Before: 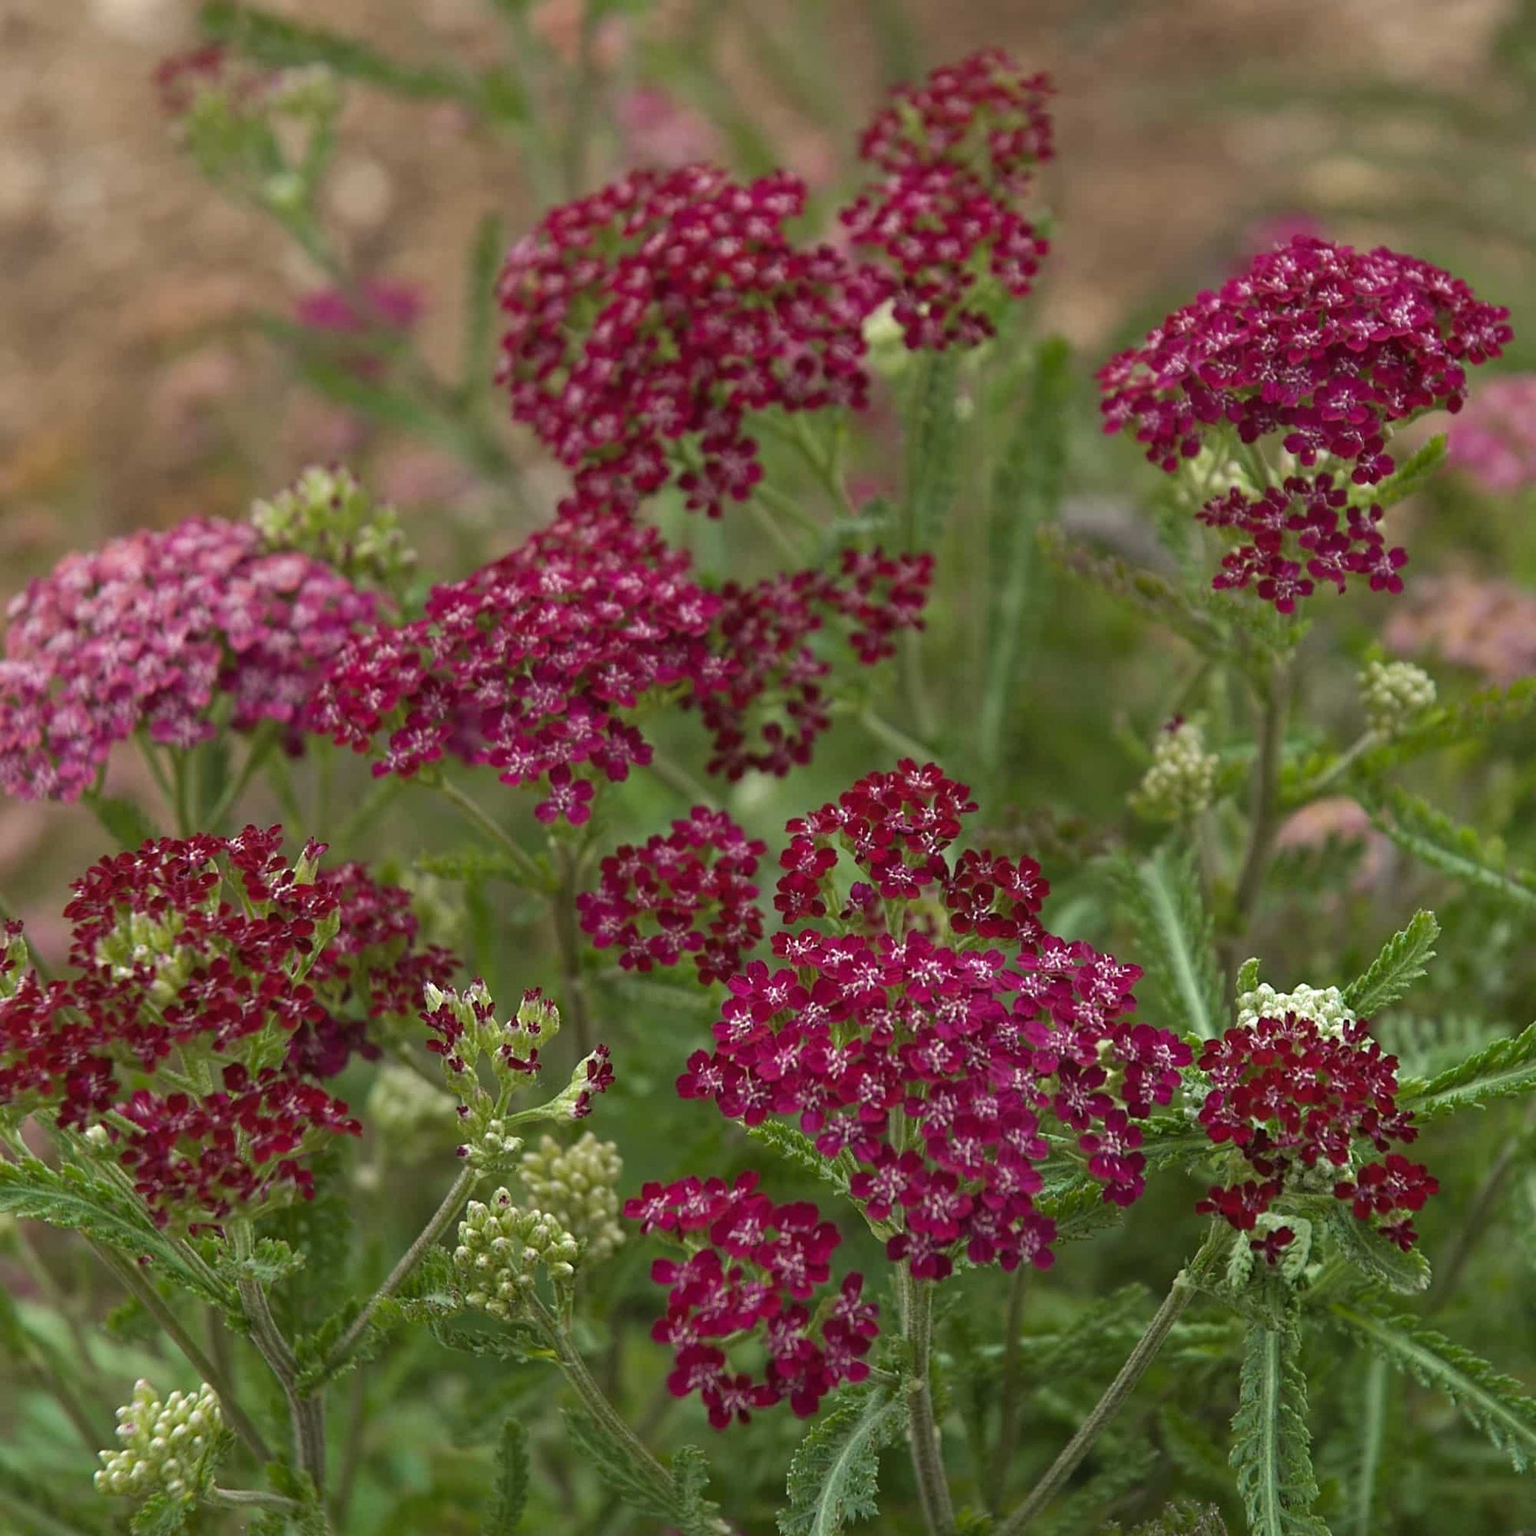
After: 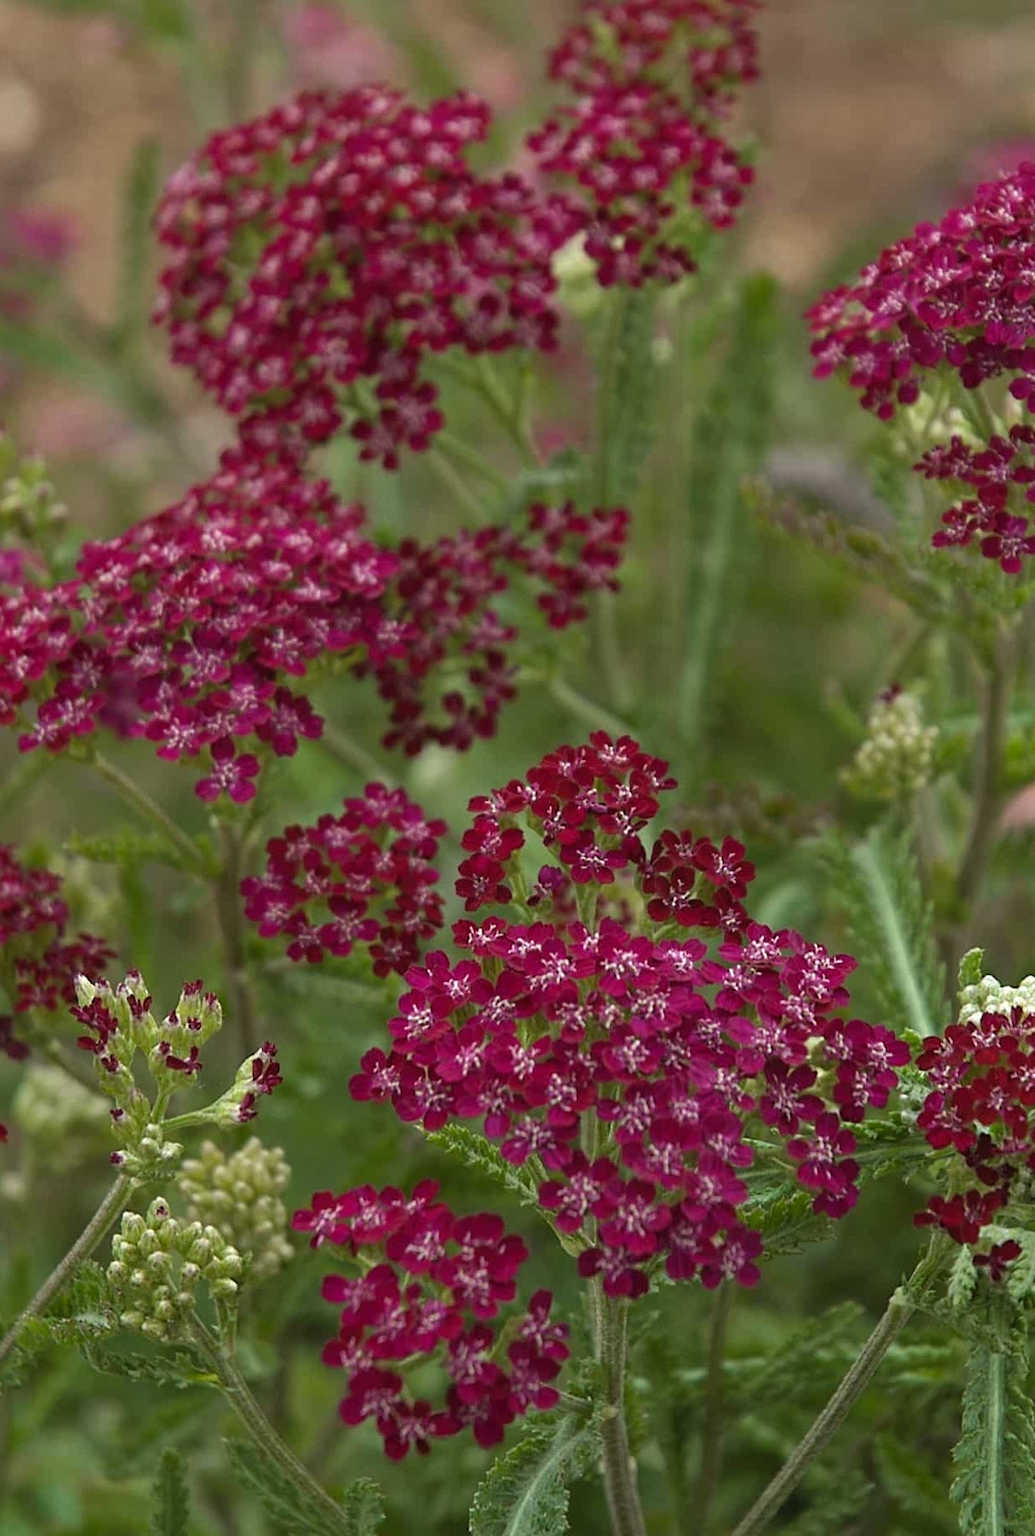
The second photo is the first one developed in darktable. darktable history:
crop and rotate: left 23.175%, top 5.633%, right 14.771%, bottom 2.349%
